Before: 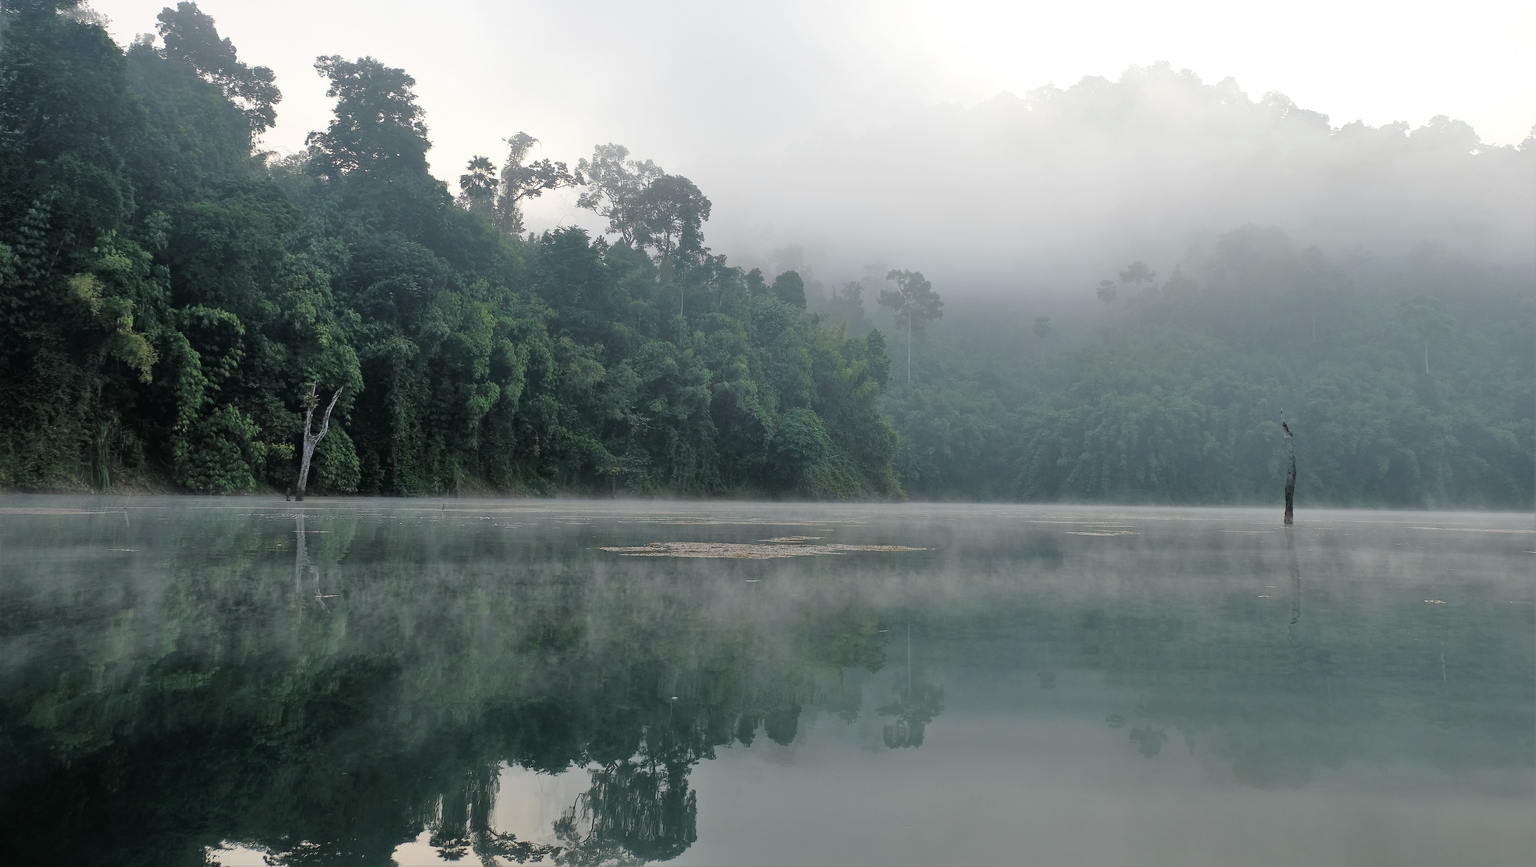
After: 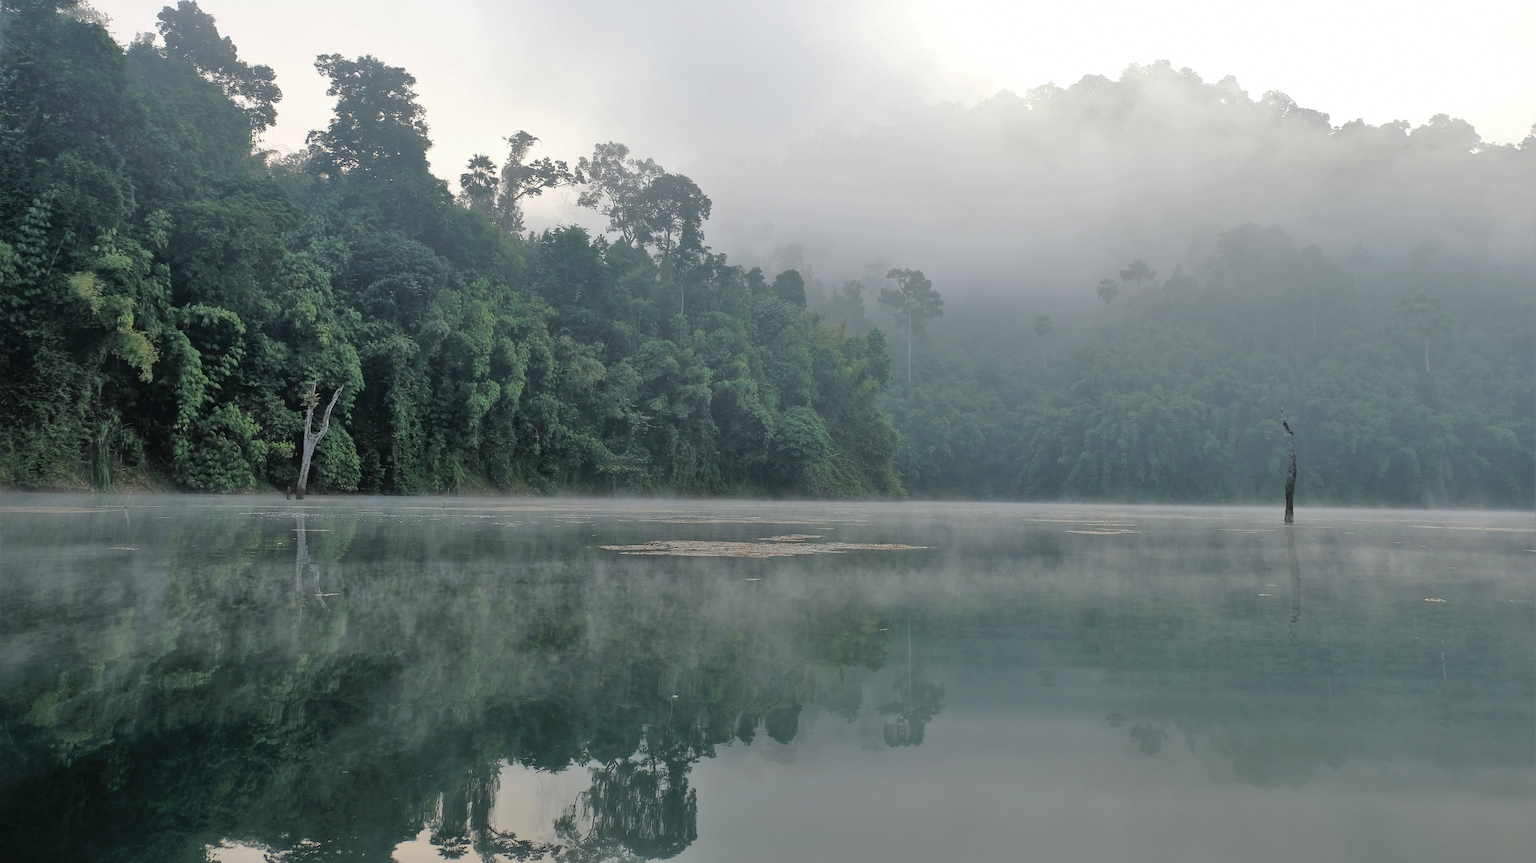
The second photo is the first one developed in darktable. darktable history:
crop: top 0.206%, bottom 0.171%
shadows and highlights: on, module defaults
